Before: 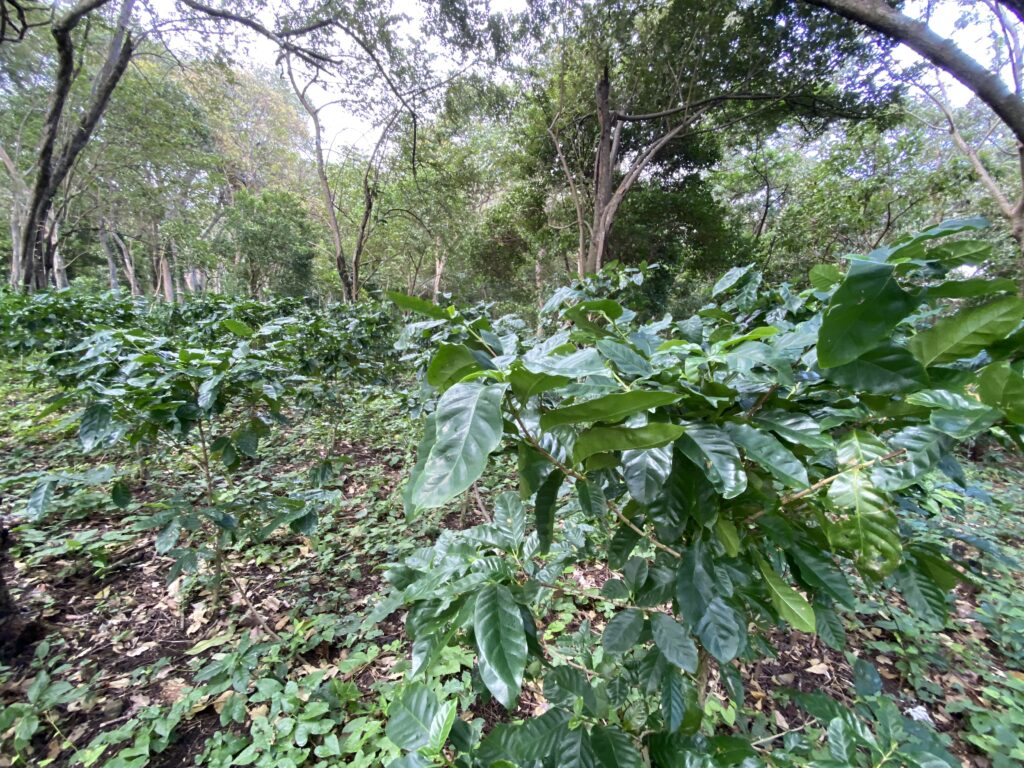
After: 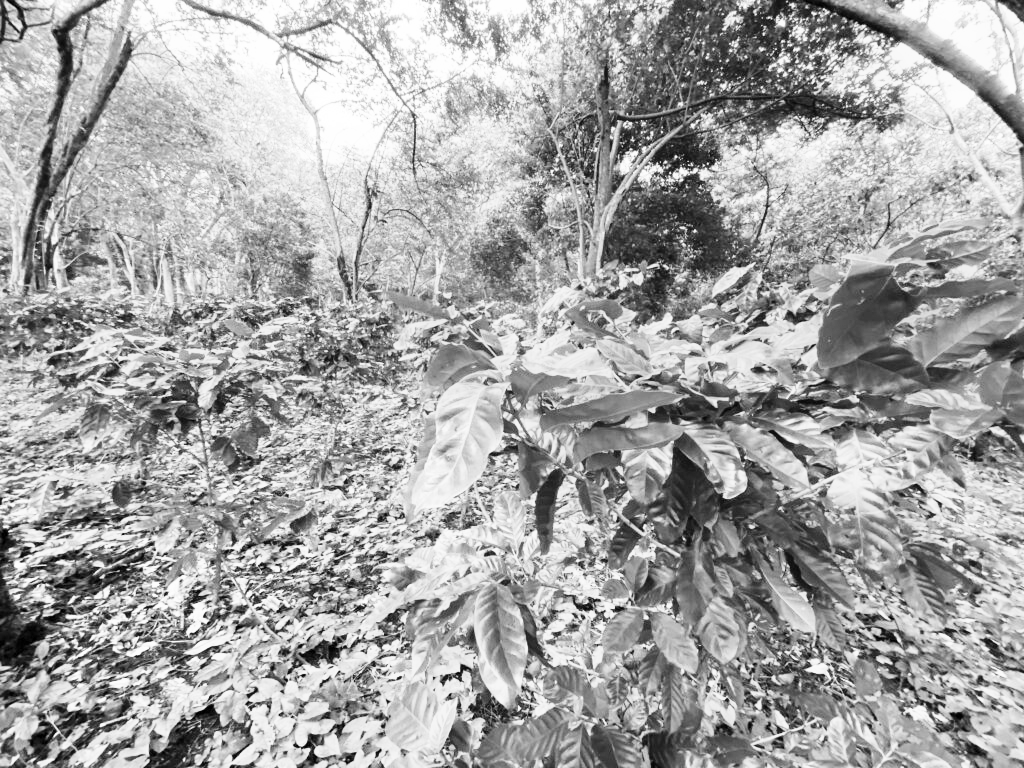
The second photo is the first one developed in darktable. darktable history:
white balance: emerald 1
base curve: curves: ch0 [(0, 0) (0.018, 0.026) (0.143, 0.37) (0.33, 0.731) (0.458, 0.853) (0.735, 0.965) (0.905, 0.986) (1, 1)]
monochrome: size 1
color balance rgb: perceptual saturation grading › global saturation 20%, perceptual saturation grading › highlights -25%, perceptual saturation grading › shadows 25%
